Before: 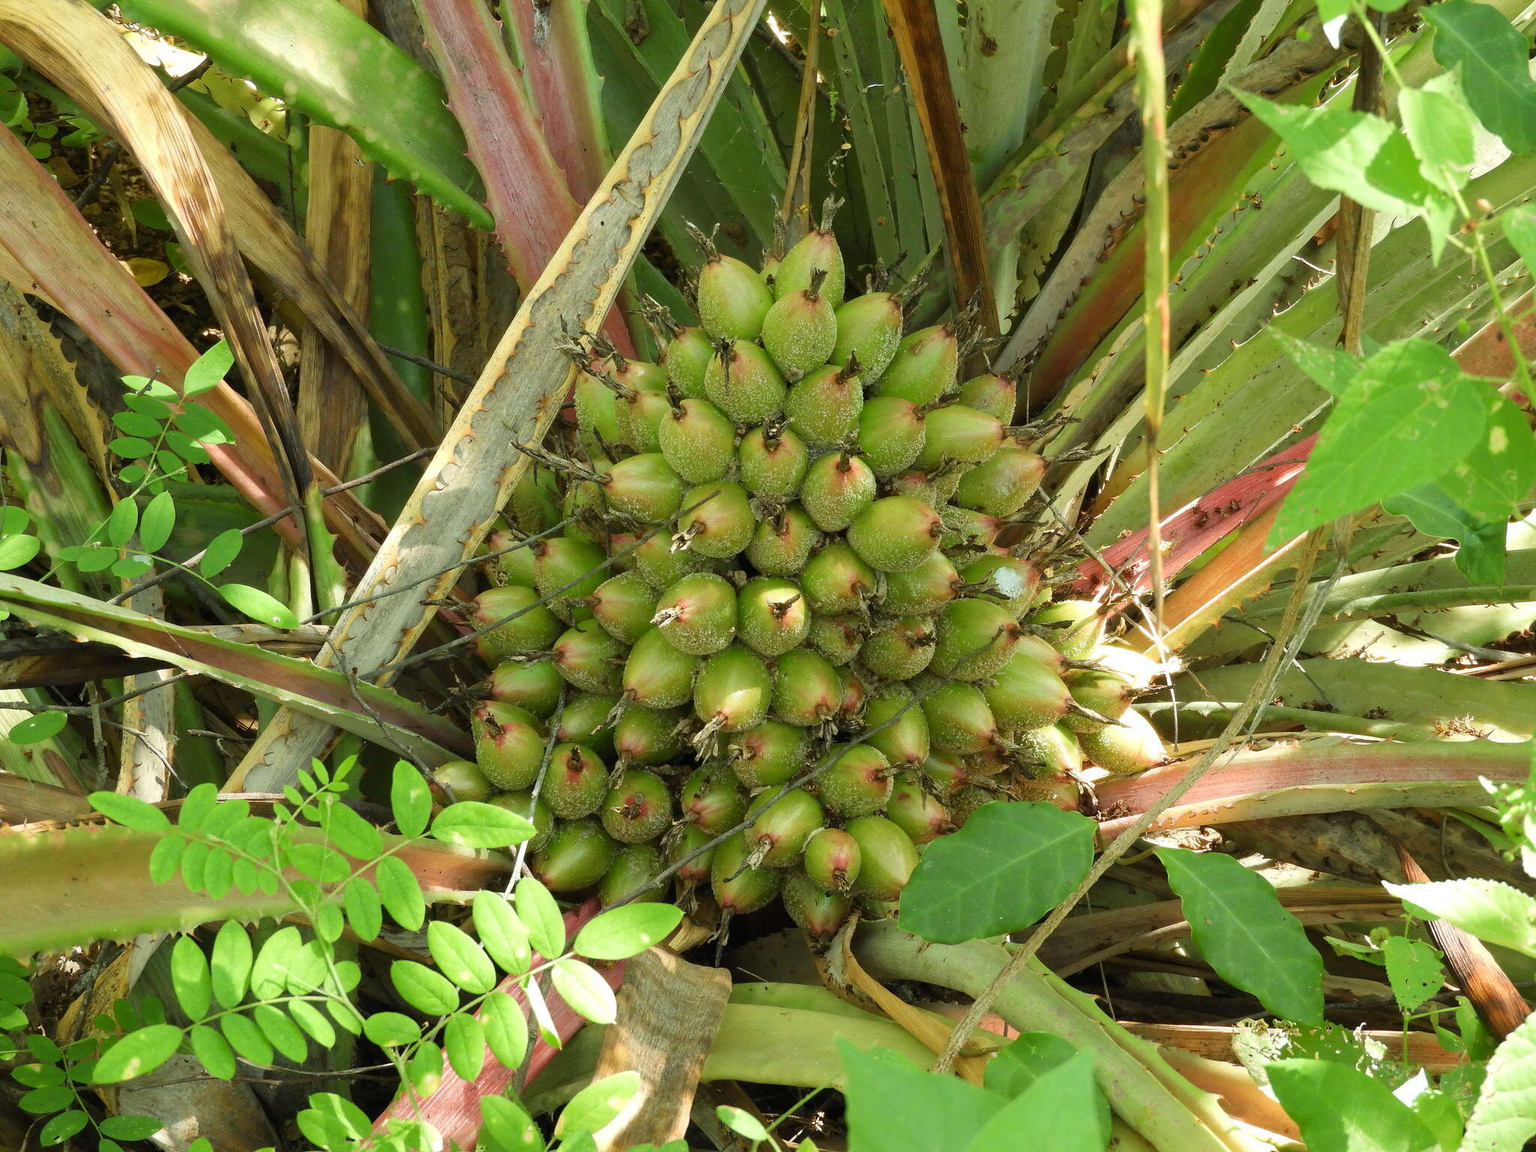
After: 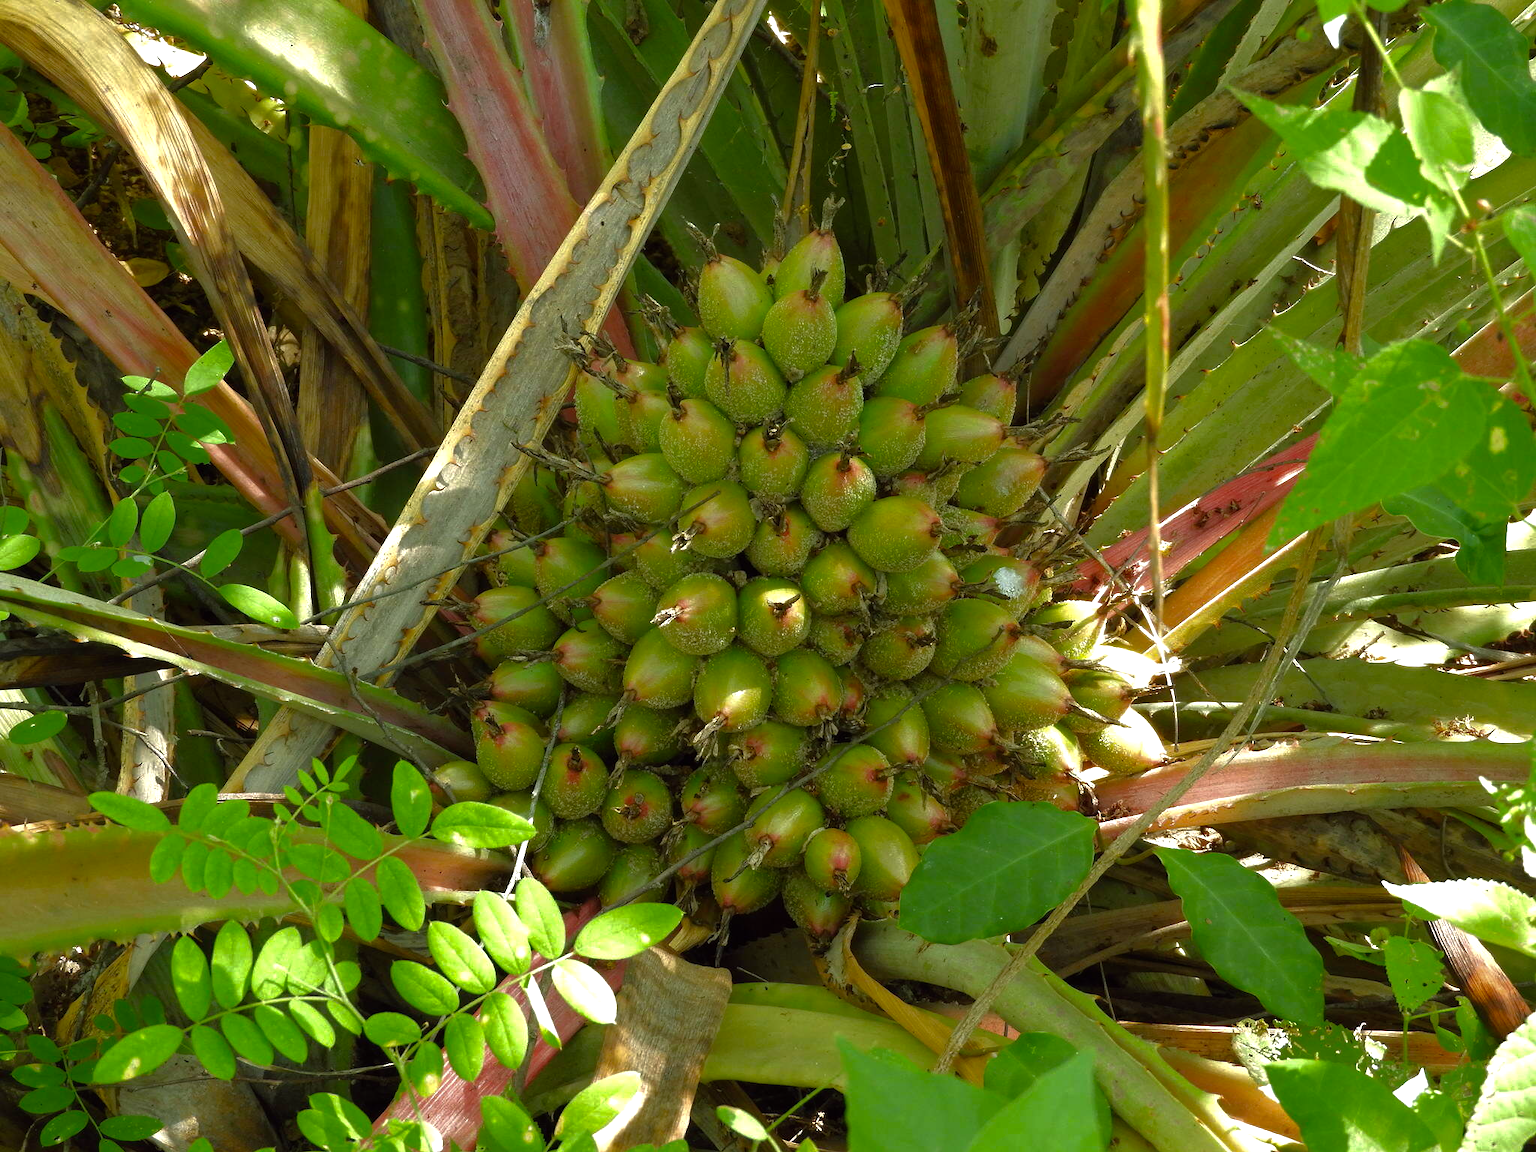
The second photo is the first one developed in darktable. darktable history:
color balance: lift [1, 1.001, 0.999, 1.001], gamma [1, 1.004, 1.007, 0.993], gain [1, 0.991, 0.987, 1.013], contrast 7.5%, contrast fulcrum 10%, output saturation 115%
base curve: curves: ch0 [(0, 0) (0.841, 0.609) (1, 1)]
